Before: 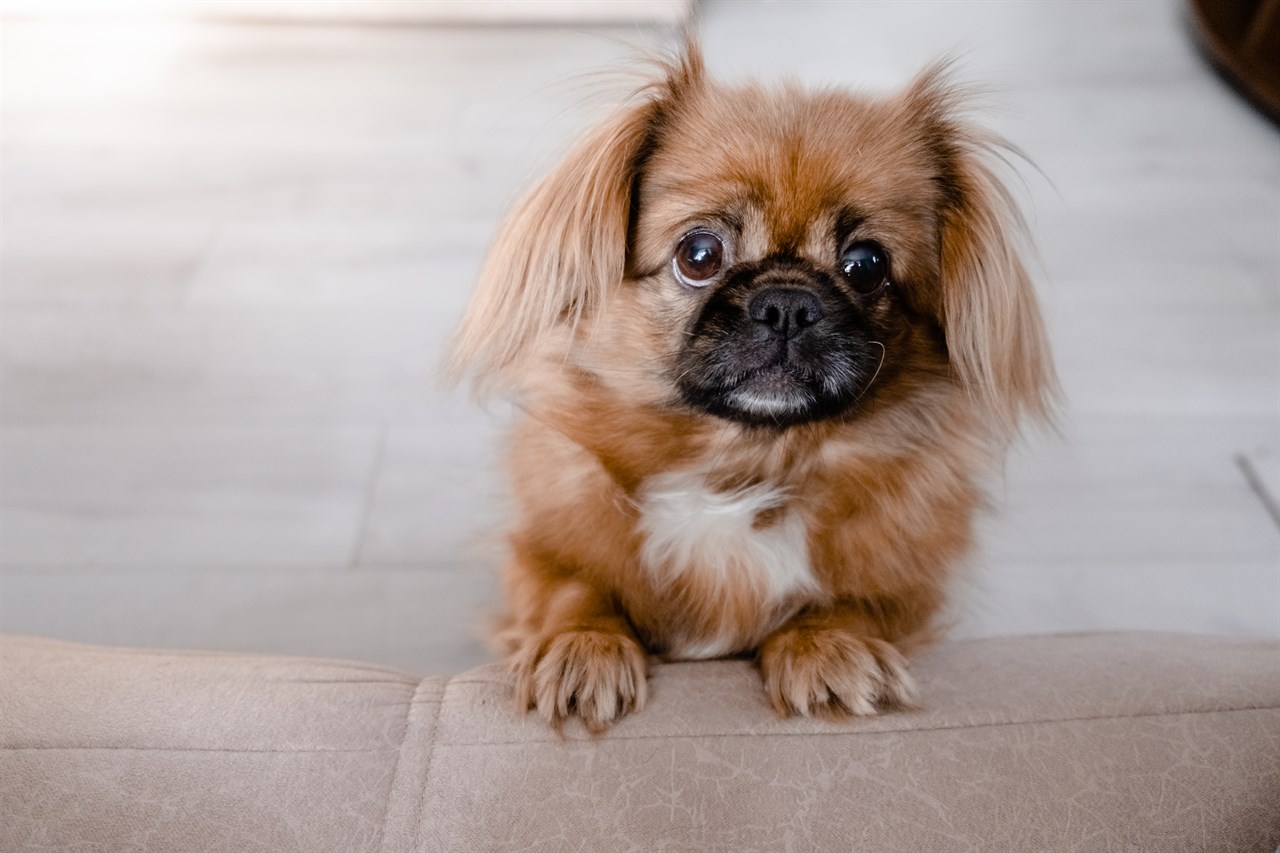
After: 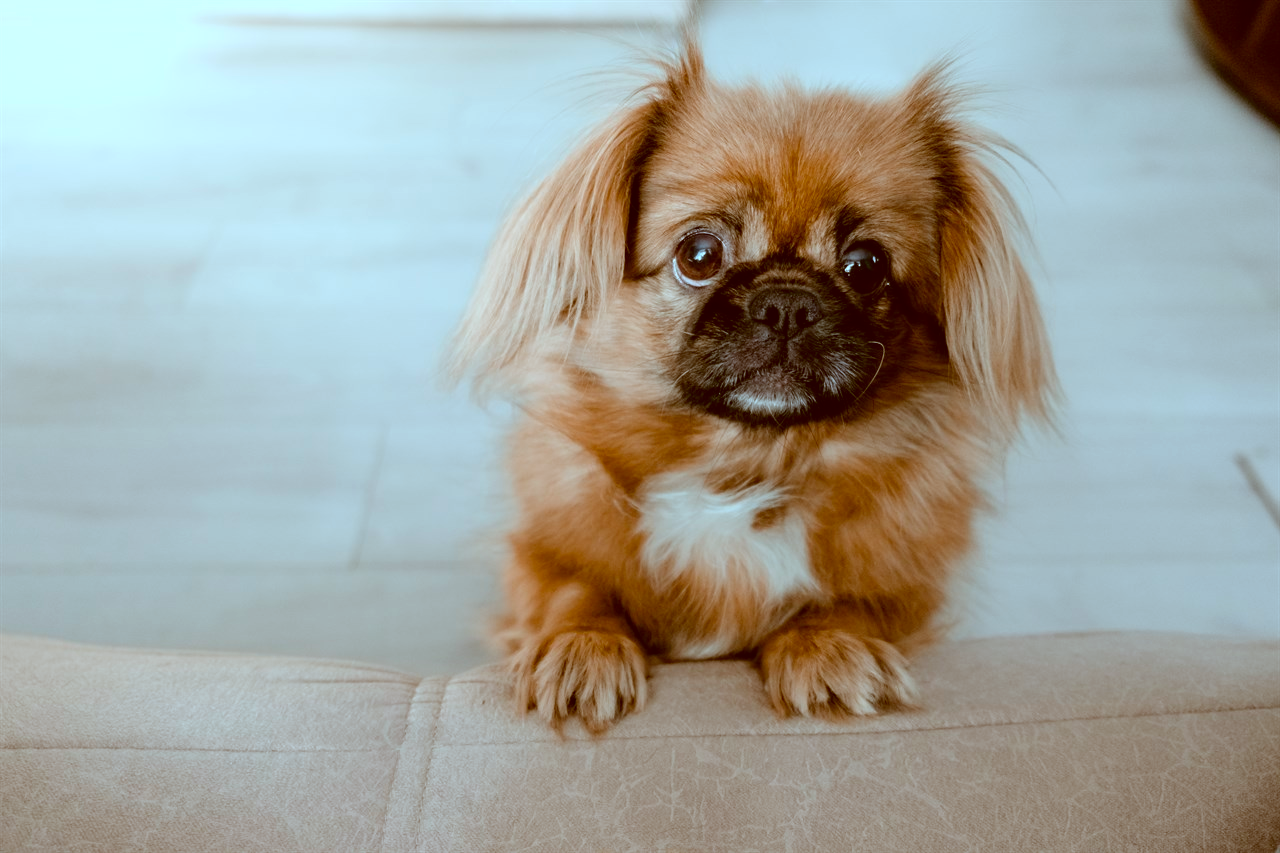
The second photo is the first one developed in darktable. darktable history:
contrast brightness saturation: saturation 0.1
color correction: highlights a* -14.91, highlights b* -16.88, shadows a* 10.57, shadows b* 30.19
